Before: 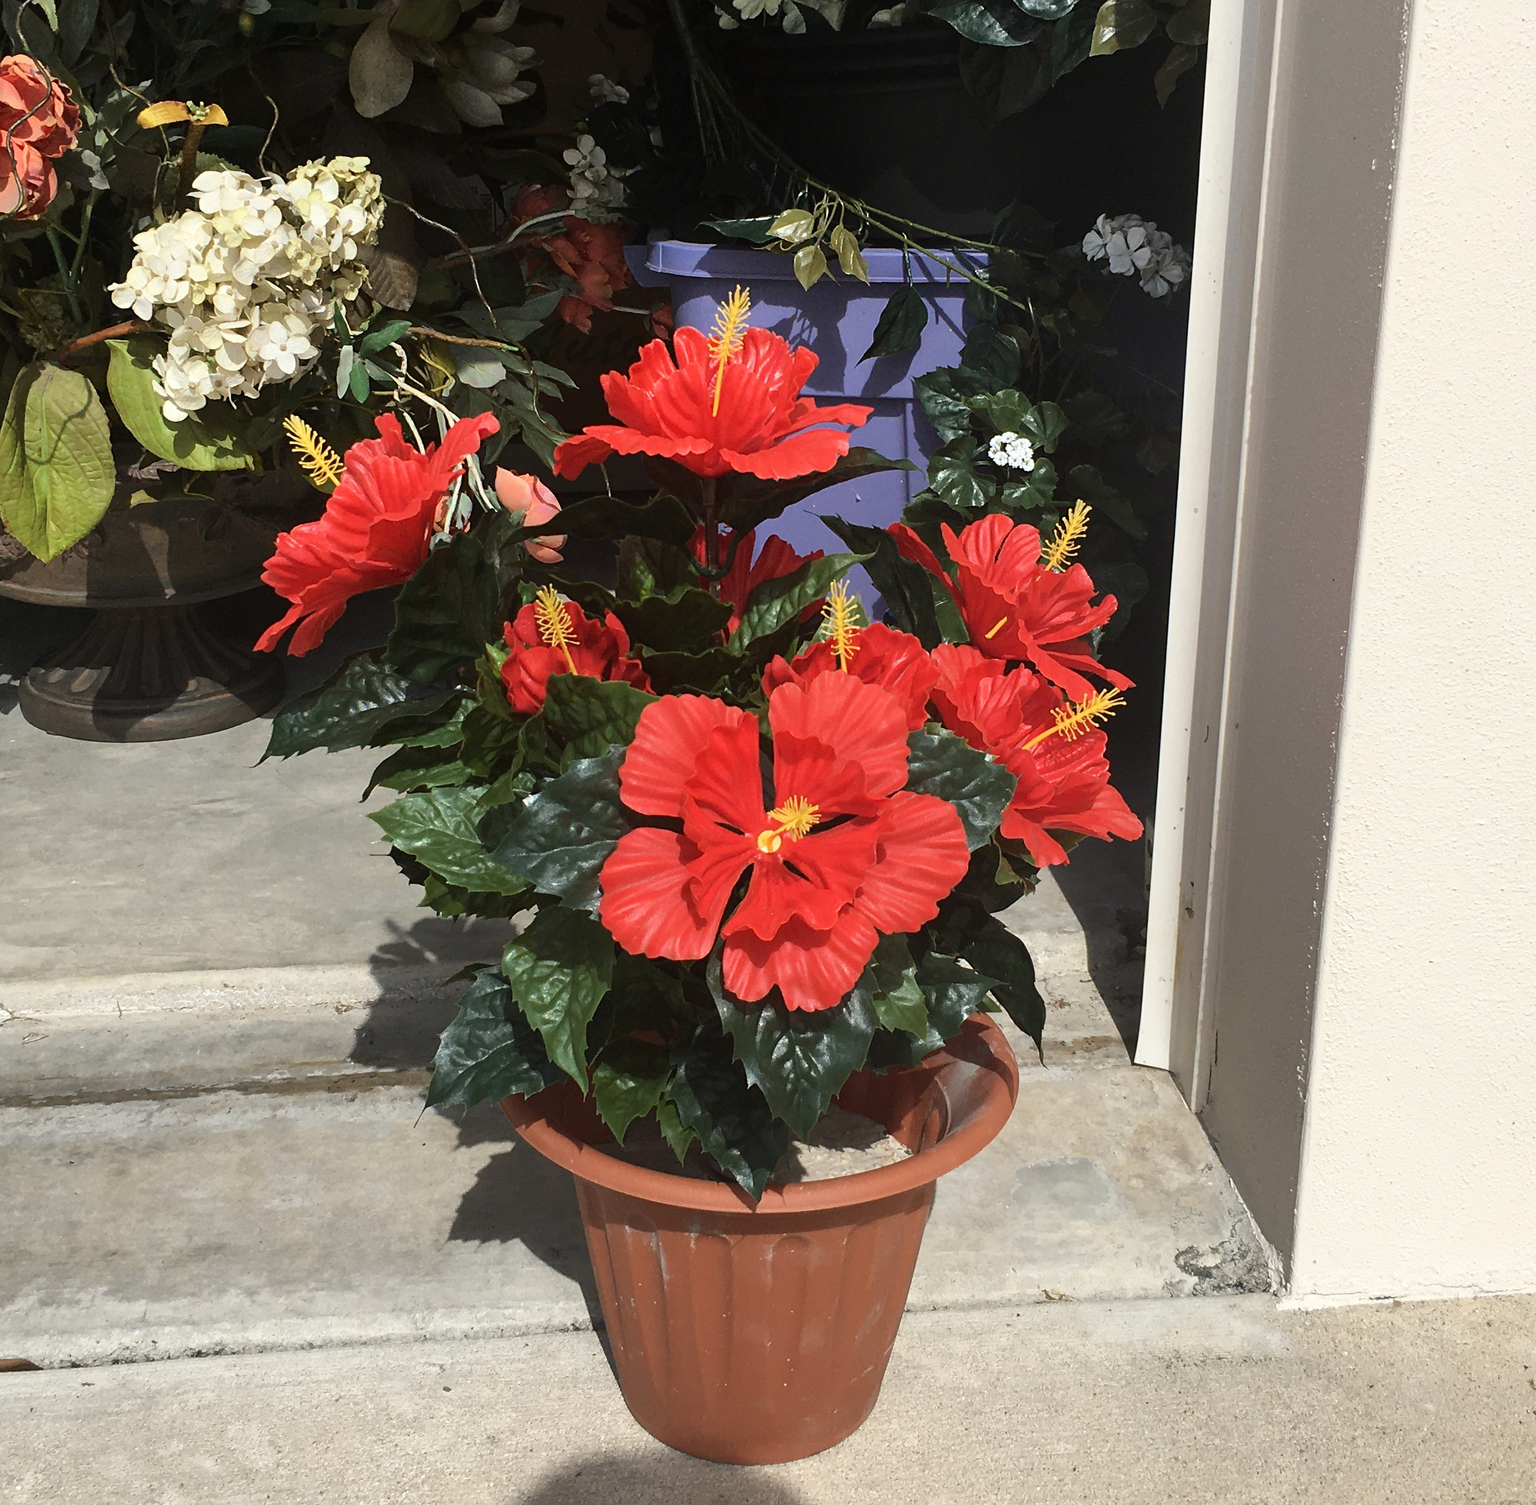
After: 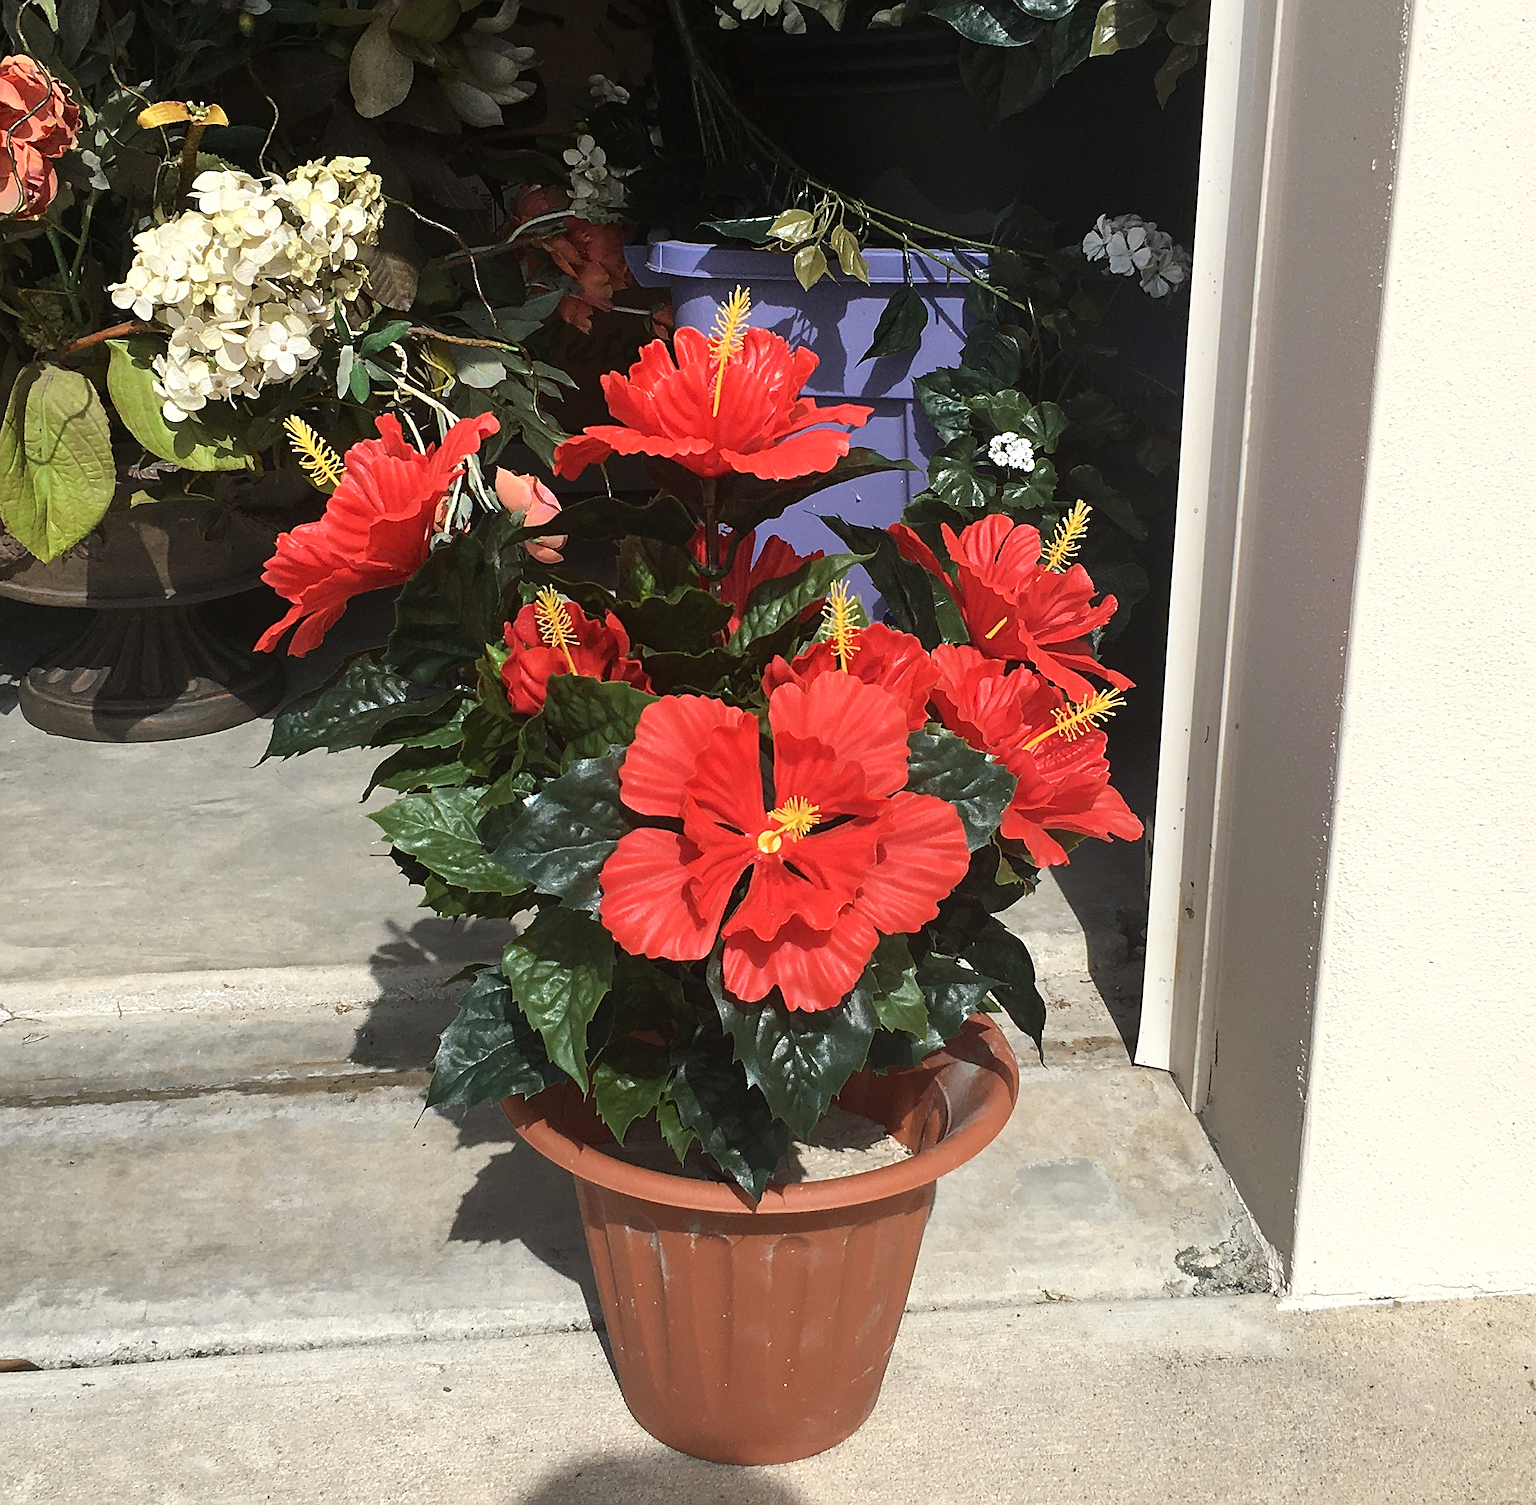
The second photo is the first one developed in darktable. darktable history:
exposure: exposure 0.15 EV, compensate highlight preservation false
sharpen: on, module defaults
